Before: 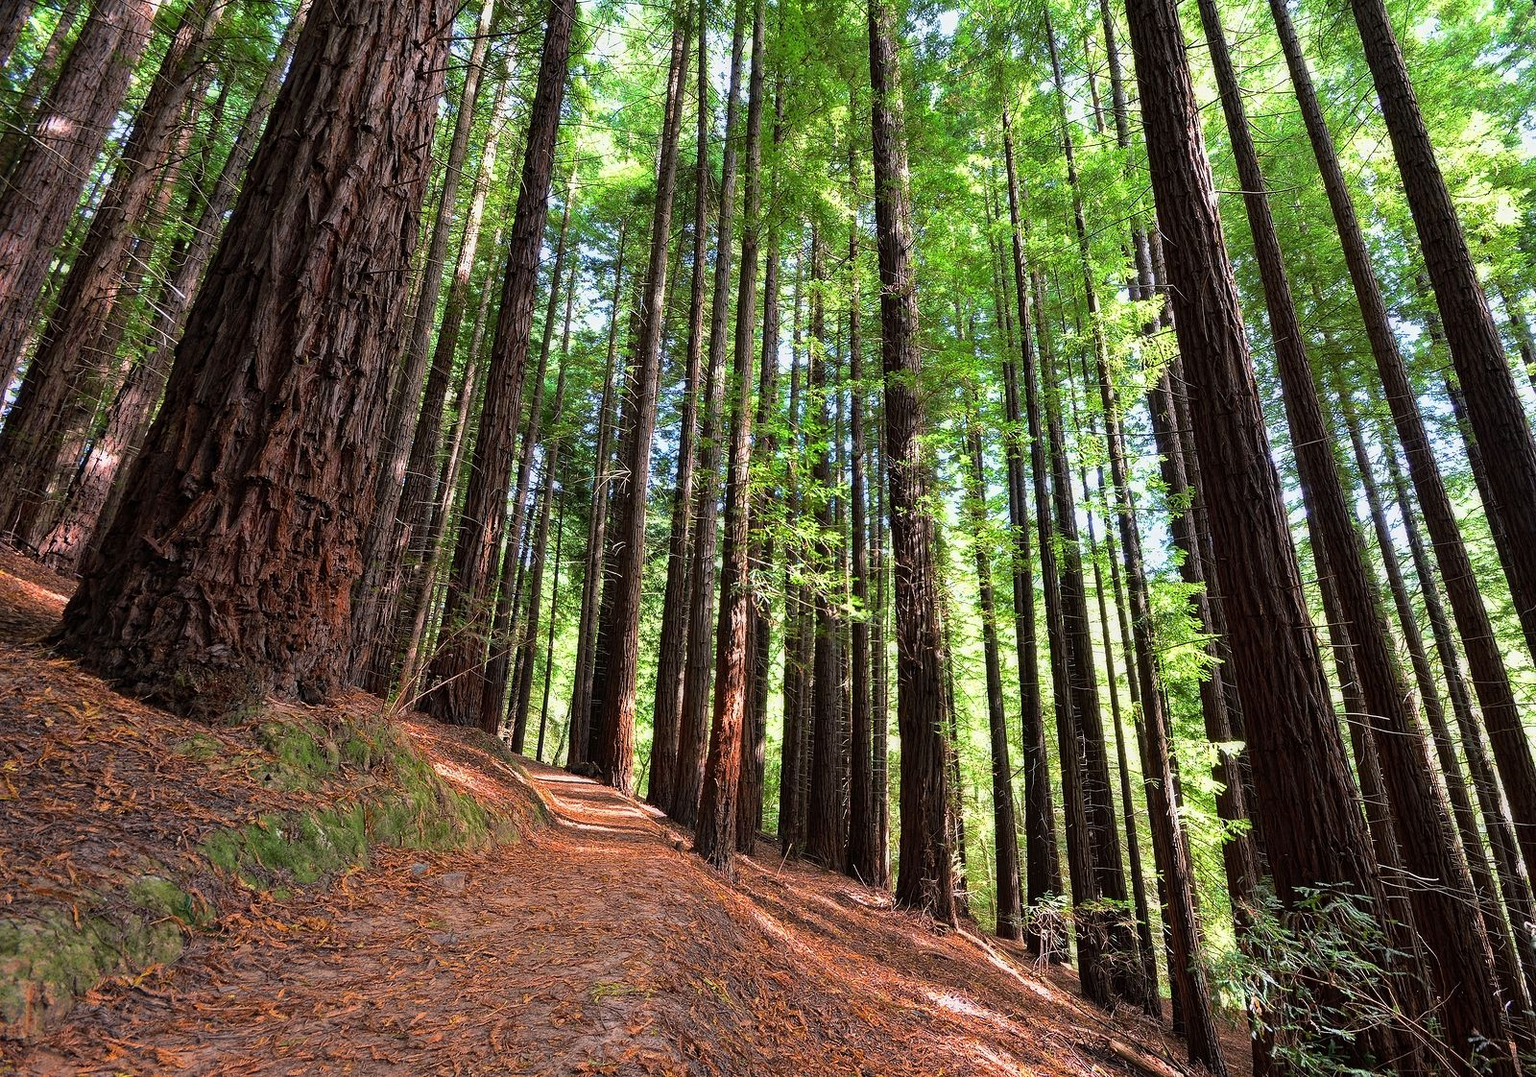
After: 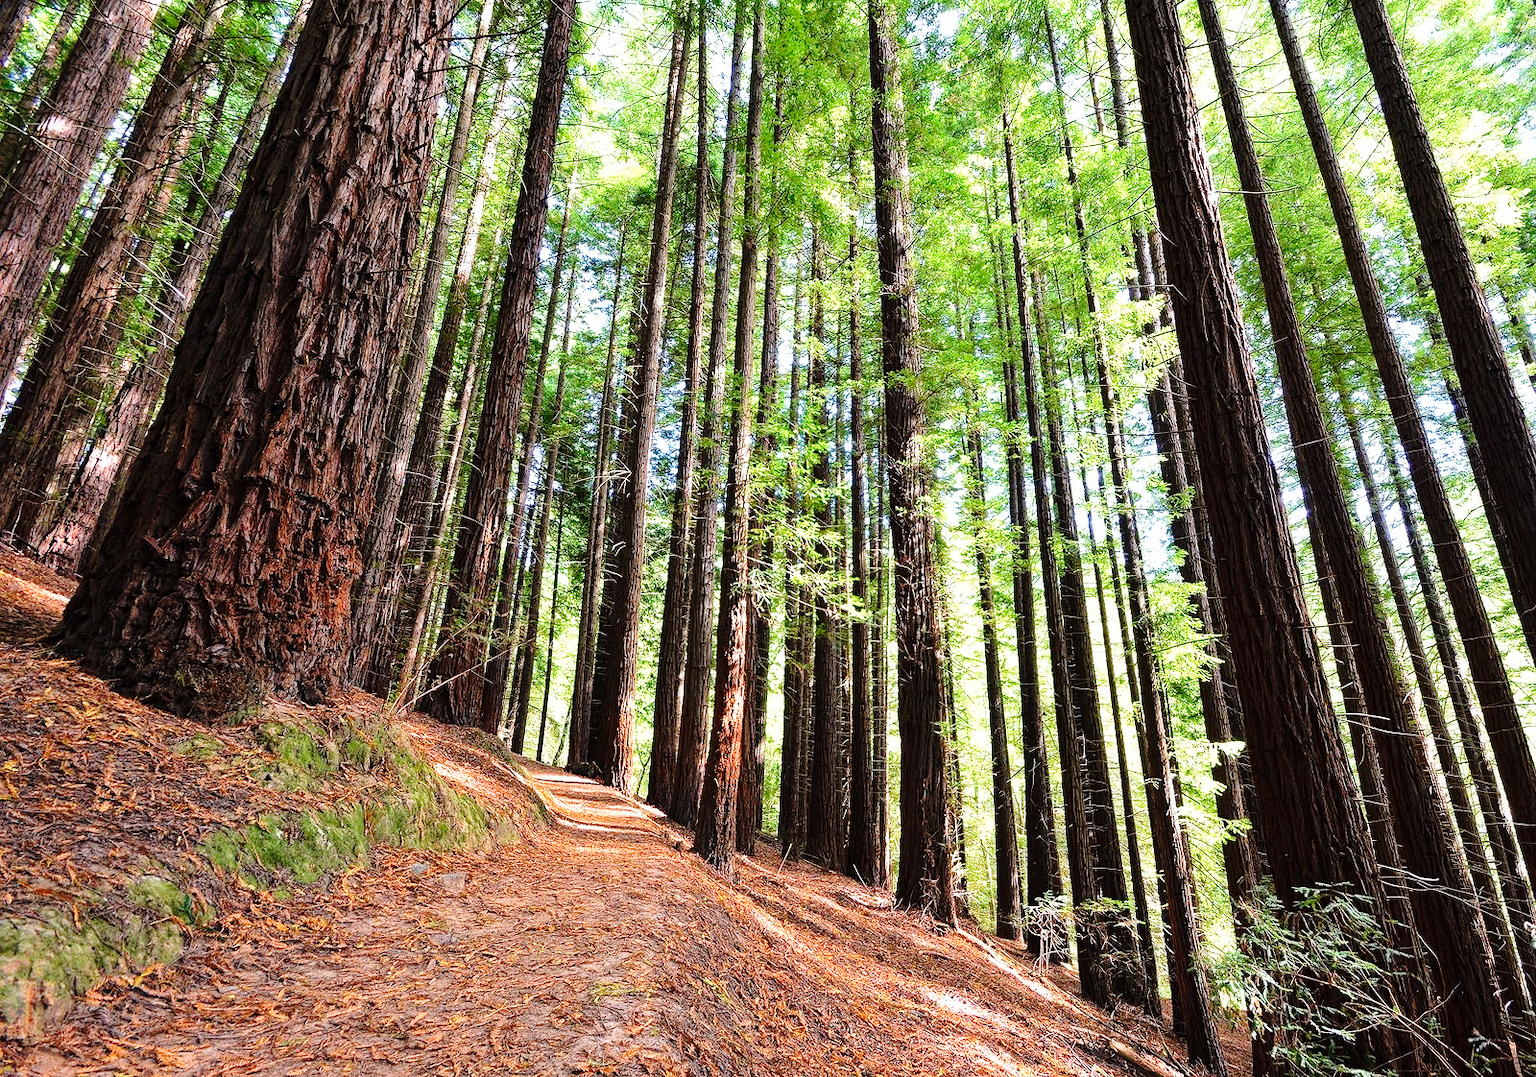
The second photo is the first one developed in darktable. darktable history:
contrast brightness saturation: saturation -0.055
levels: levels [0, 0.498, 1]
base curve: curves: ch0 [(0, 0) (0.028, 0.03) (0.105, 0.232) (0.387, 0.748) (0.754, 0.968) (1, 1)], preserve colors none
